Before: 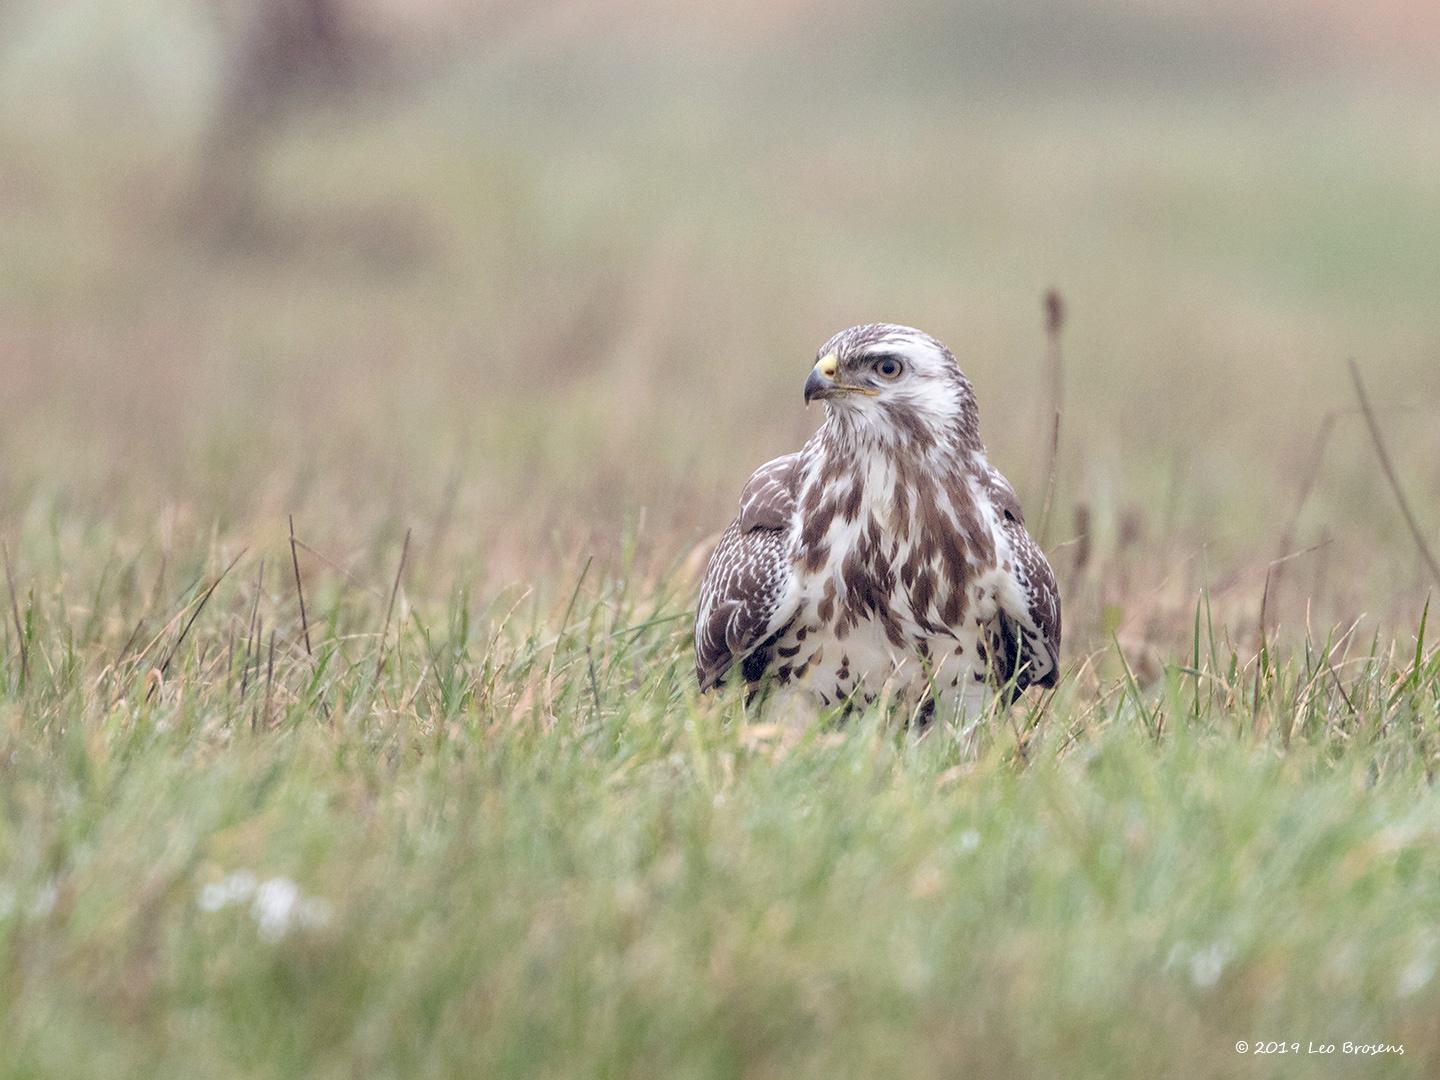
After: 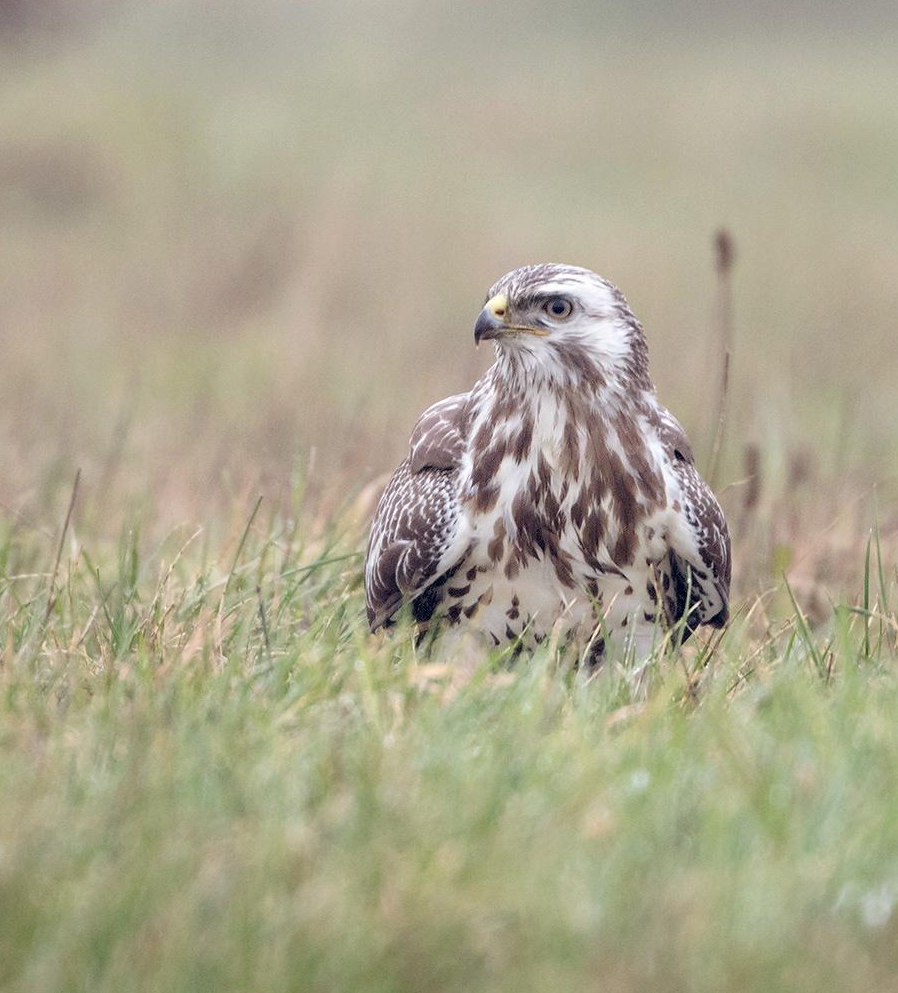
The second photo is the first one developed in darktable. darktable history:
crop and rotate: left 22.966%, top 5.636%, right 14.641%, bottom 2.364%
